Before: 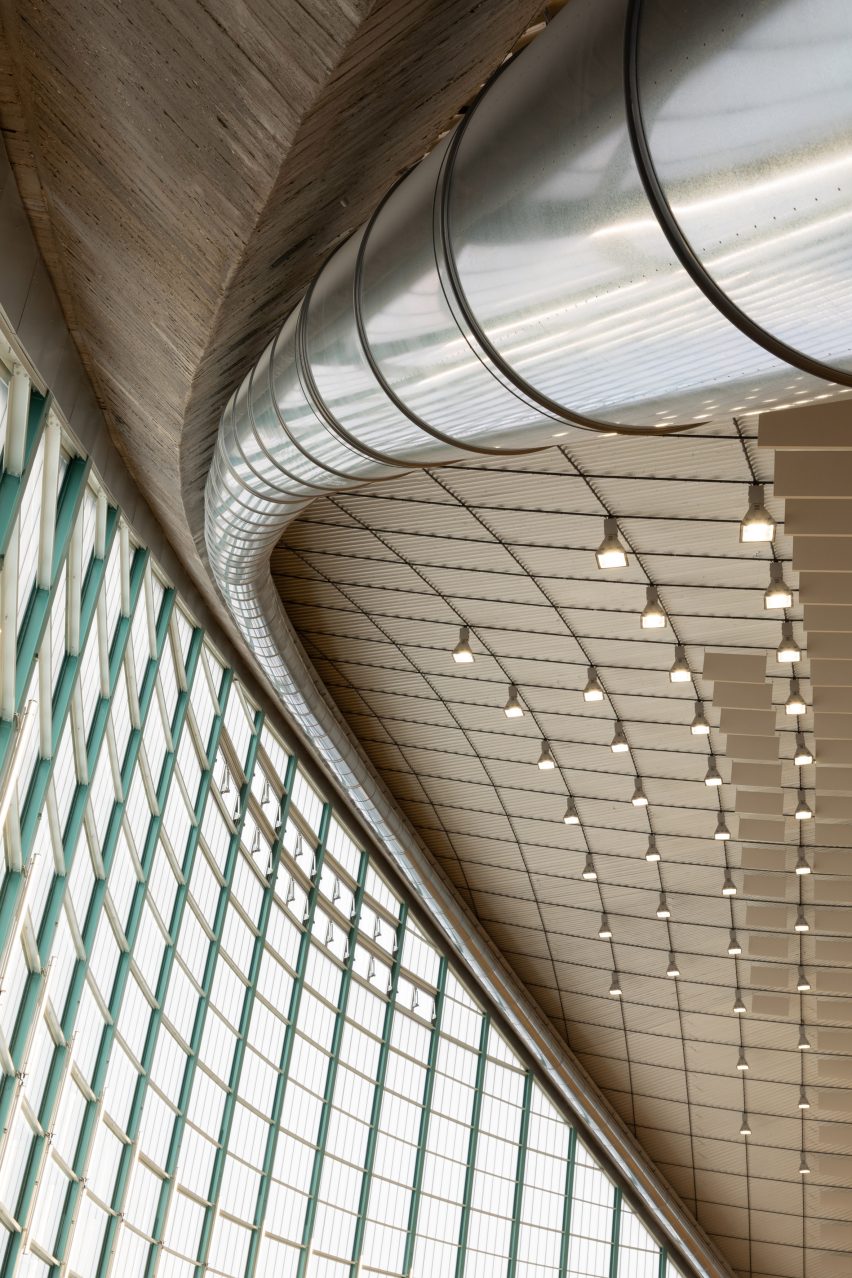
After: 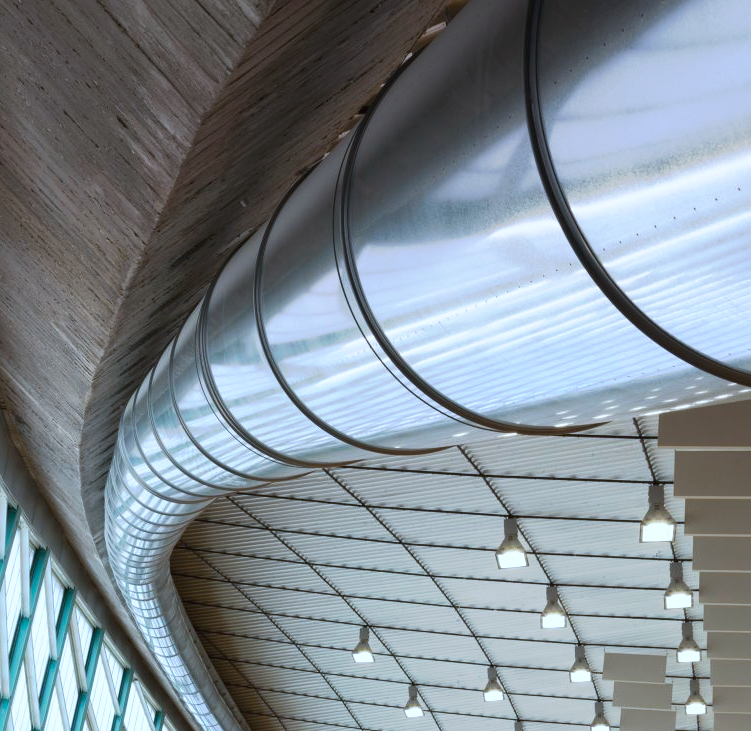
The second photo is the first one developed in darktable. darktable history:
crop and rotate: left 11.812%, bottom 42.776%
graduated density: density 0.38 EV, hardness 21%, rotation -6.11°, saturation 32%
tone curve: curves: ch0 [(0, 0) (0.003, 0.024) (0.011, 0.029) (0.025, 0.044) (0.044, 0.072) (0.069, 0.104) (0.1, 0.131) (0.136, 0.159) (0.177, 0.191) (0.224, 0.245) (0.277, 0.298) (0.335, 0.354) (0.399, 0.428) (0.468, 0.503) (0.543, 0.596) (0.623, 0.684) (0.709, 0.781) (0.801, 0.843) (0.898, 0.946) (1, 1)], preserve colors none
color calibration: x 0.396, y 0.386, temperature 3669 K
